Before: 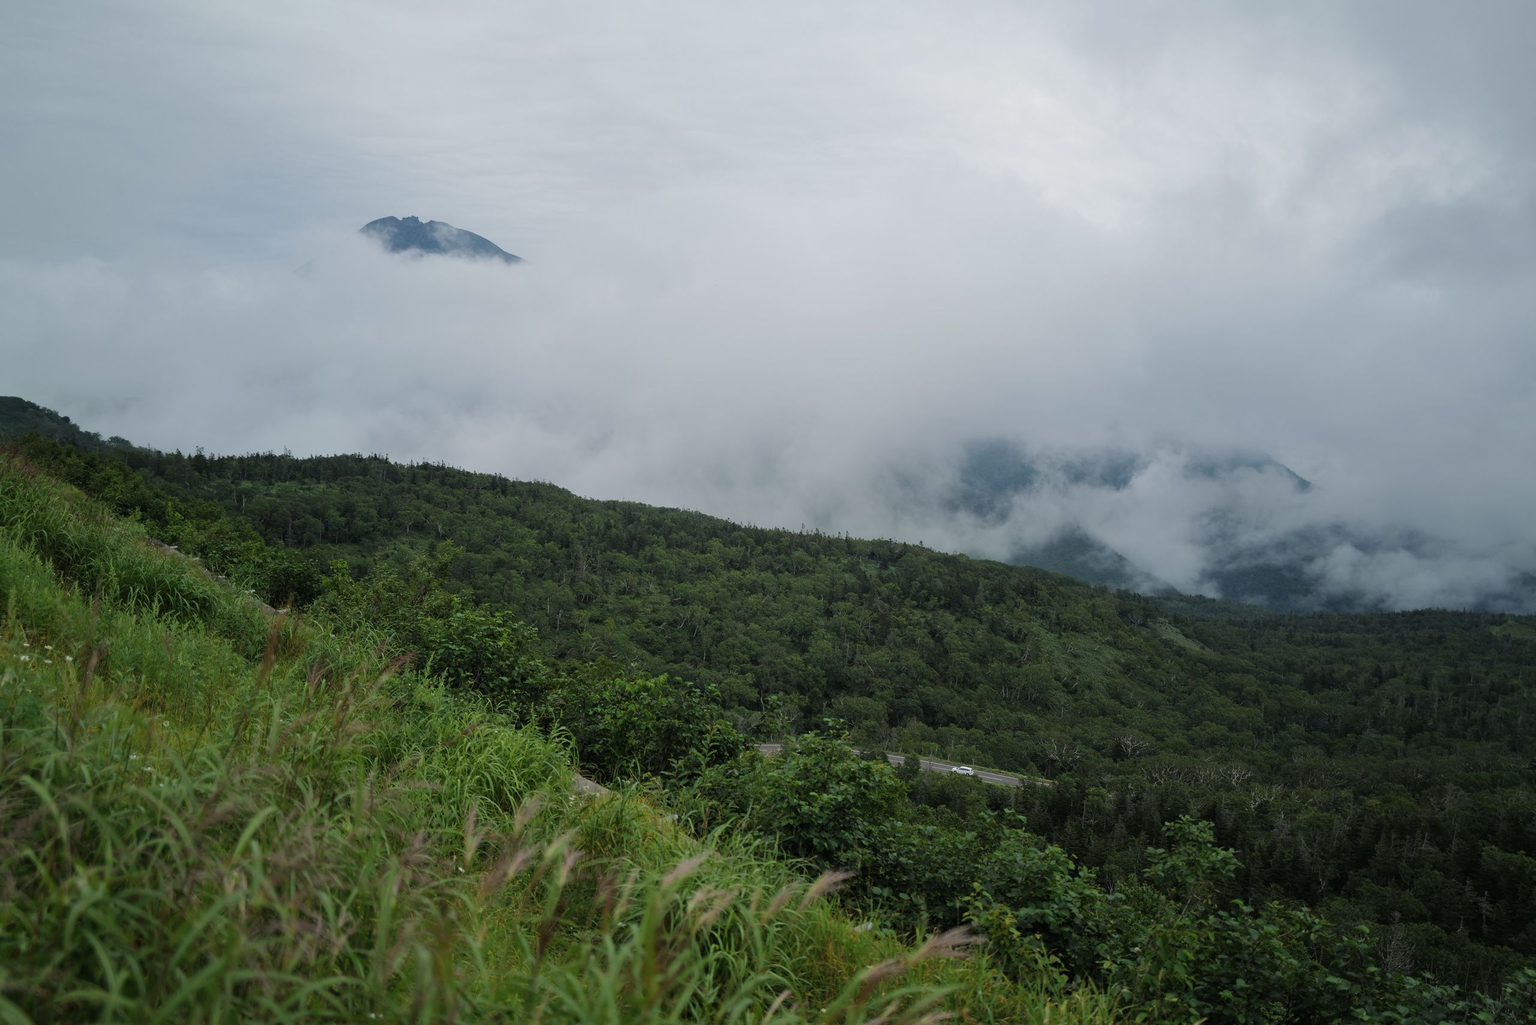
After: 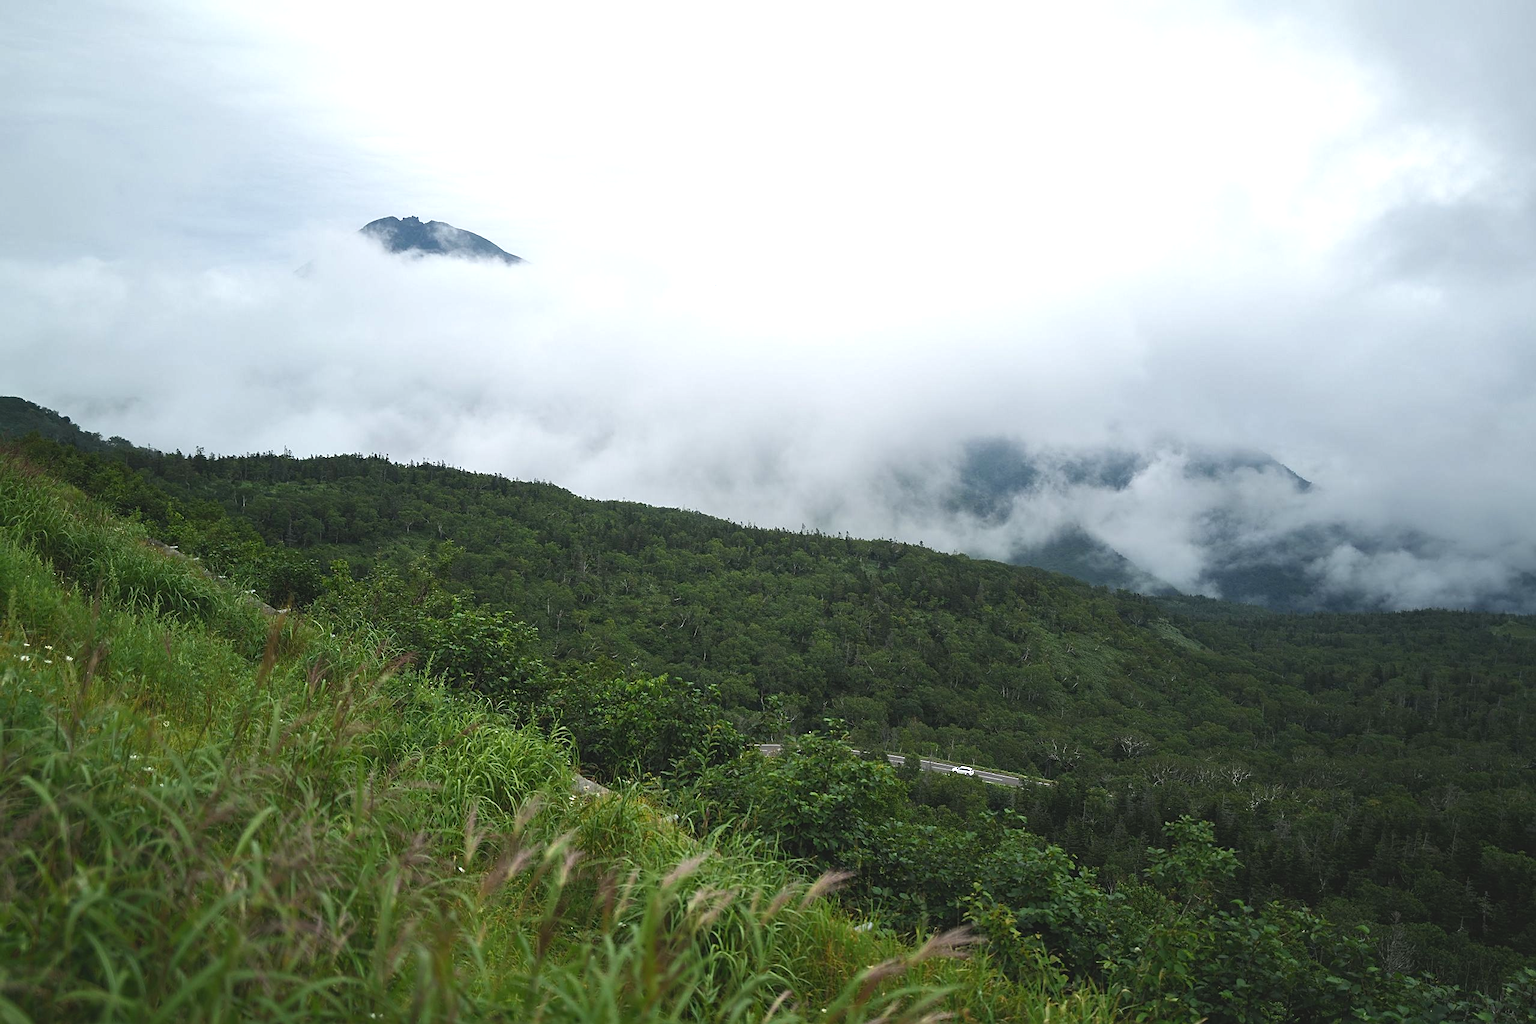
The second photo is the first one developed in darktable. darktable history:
sharpen: on, module defaults
exposure: black level correction 0, exposure 0.499 EV, compensate highlight preservation false
tone curve: curves: ch0 [(0, 0.081) (0.483, 0.453) (0.881, 0.992)], color space Lab, independent channels, preserve colors none
